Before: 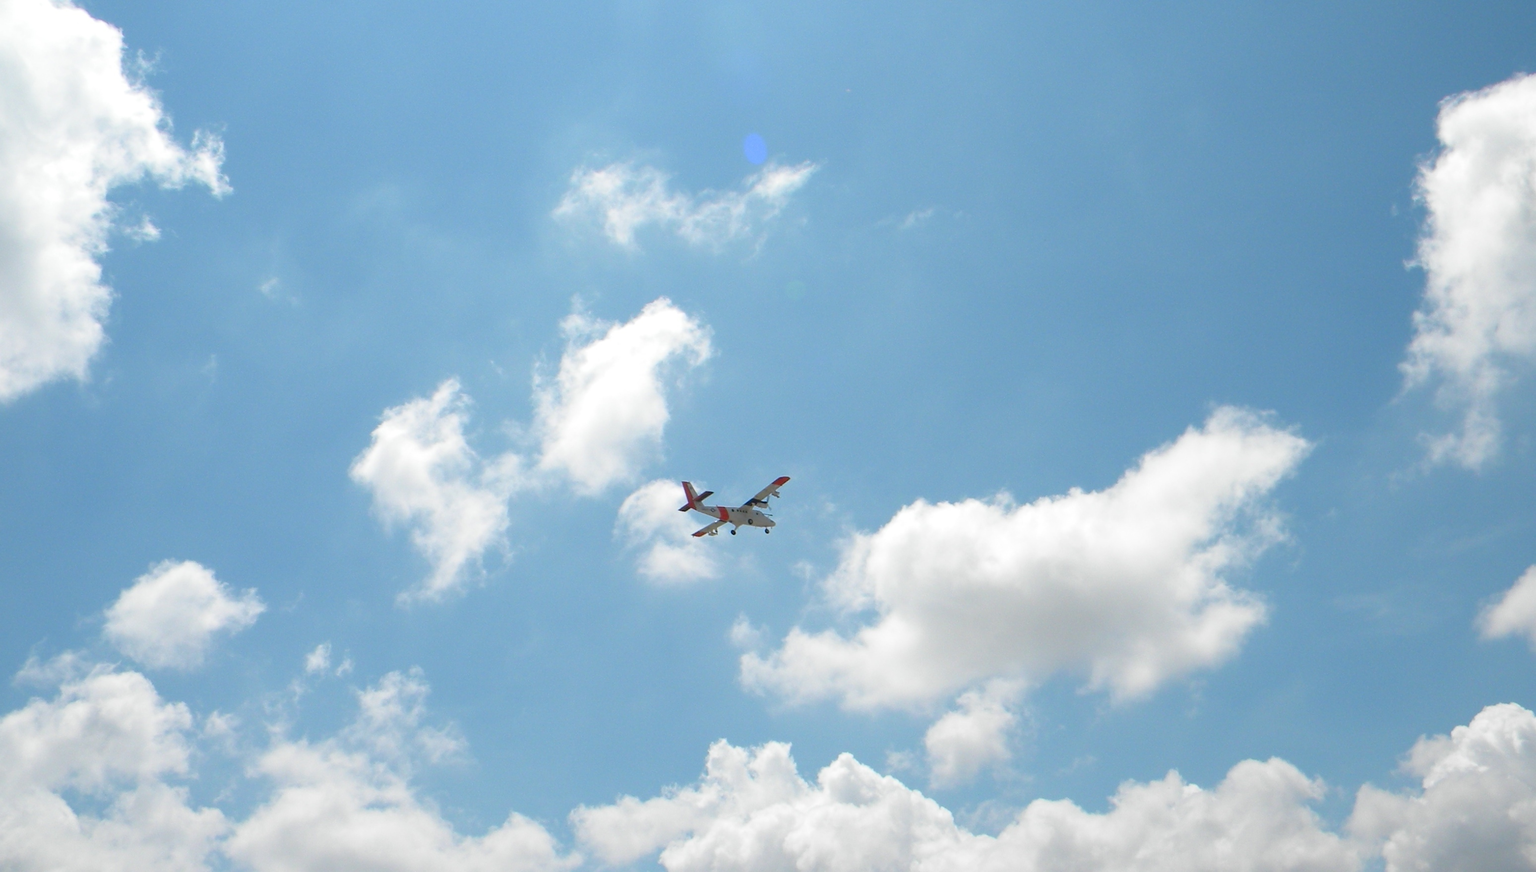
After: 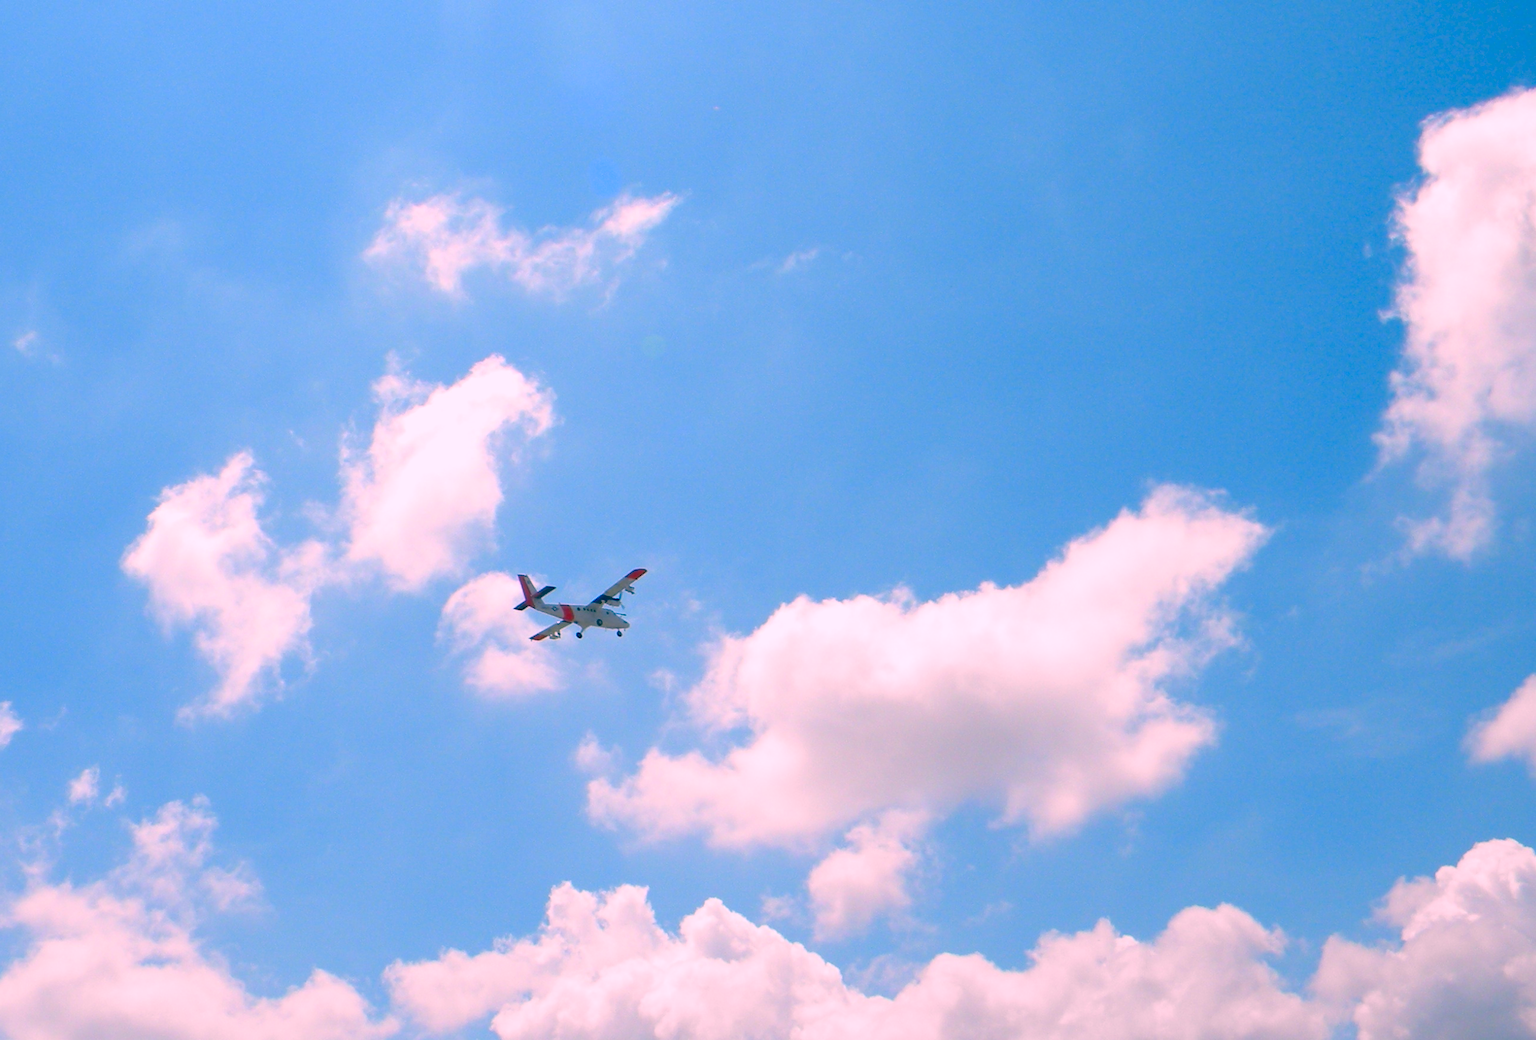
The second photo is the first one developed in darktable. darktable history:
color correction: highlights a* 17.03, highlights b* 0.205, shadows a* -15.38, shadows b* -14.56, saturation 1.5
crop: left 16.145%
